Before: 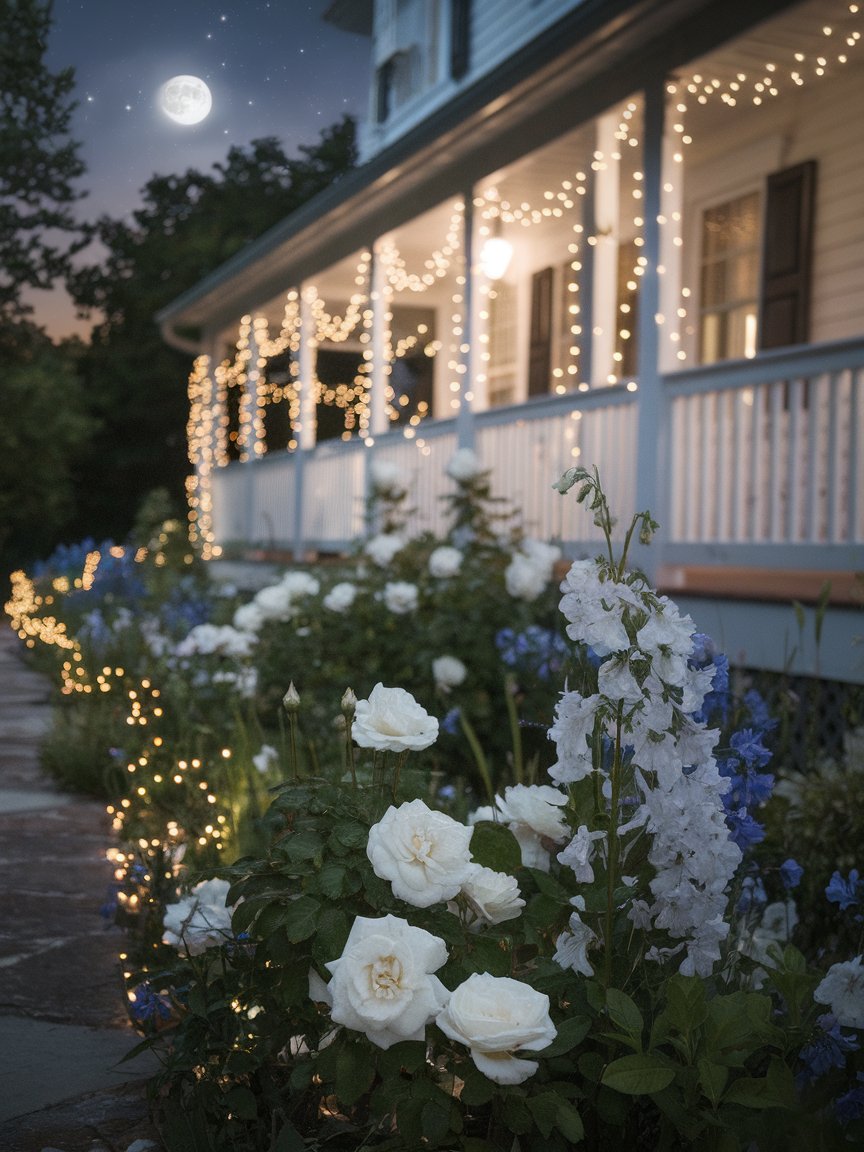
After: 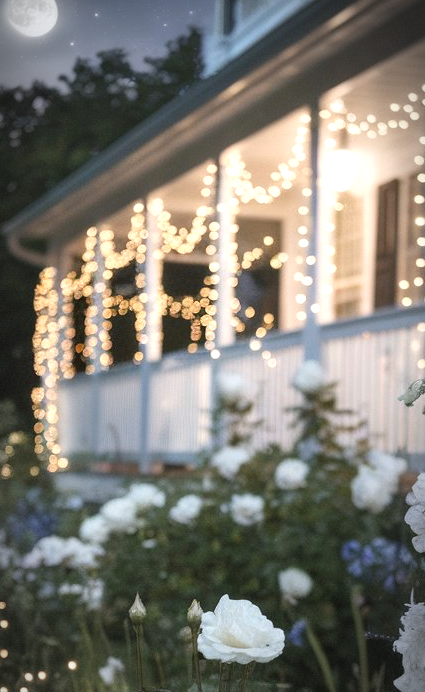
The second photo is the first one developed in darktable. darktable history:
exposure: black level correction -0.002, exposure 0.54 EV, compensate highlight preservation false
white balance: red 0.986, blue 1.01
vignetting: automatic ratio true
crop: left 17.835%, top 7.675%, right 32.881%, bottom 32.213%
